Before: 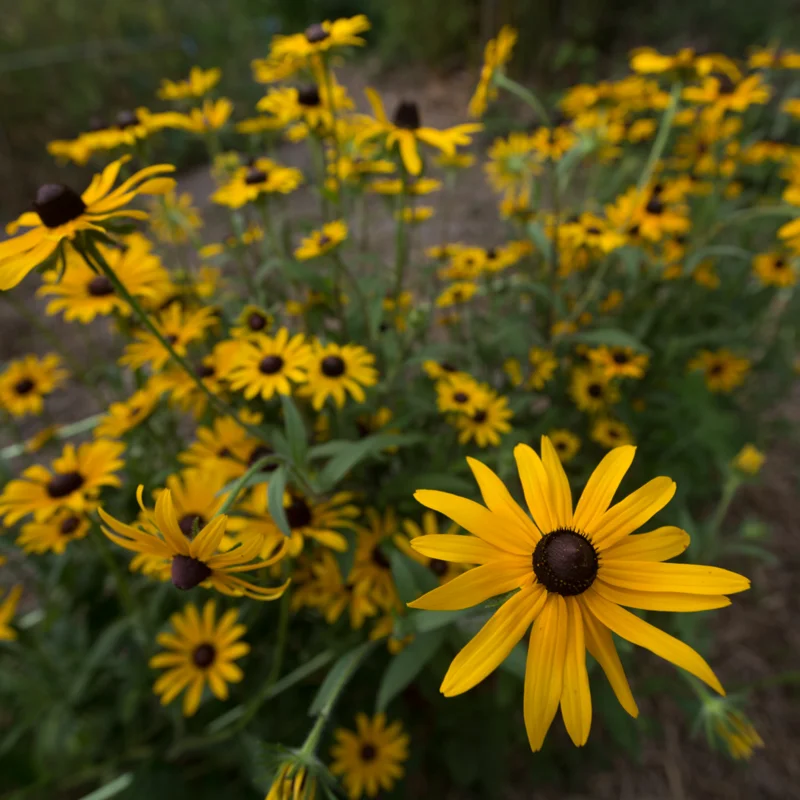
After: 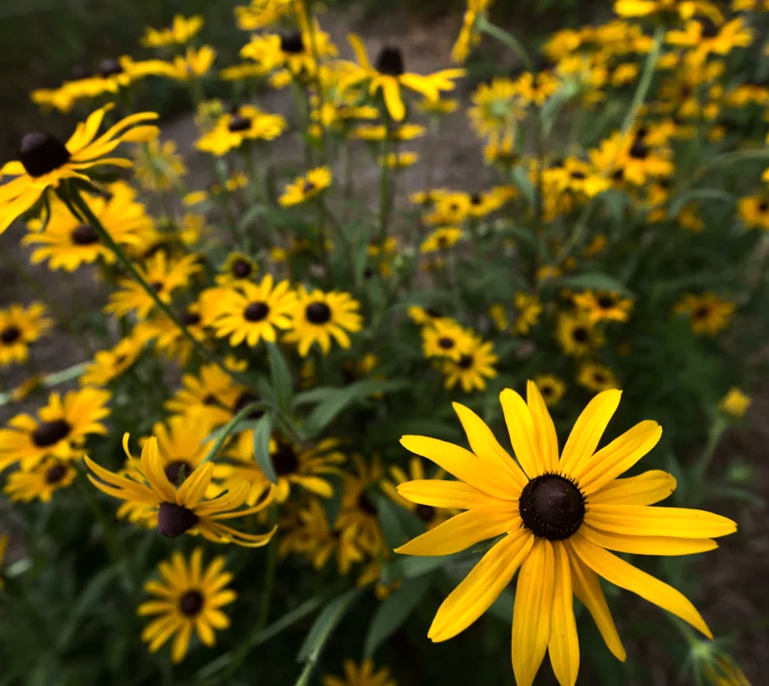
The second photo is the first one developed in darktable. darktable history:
tone equalizer: -8 EV -0.75 EV, -7 EV -0.7 EV, -6 EV -0.6 EV, -5 EV -0.4 EV, -3 EV 0.4 EV, -2 EV 0.6 EV, -1 EV 0.7 EV, +0 EV 0.75 EV, edges refinement/feathering 500, mask exposure compensation -1.57 EV, preserve details no
rotate and perspective: rotation -0.45°, automatic cropping original format, crop left 0.008, crop right 0.992, crop top 0.012, crop bottom 0.988
crop: left 1.507%, top 6.147%, right 1.379%, bottom 6.637%
